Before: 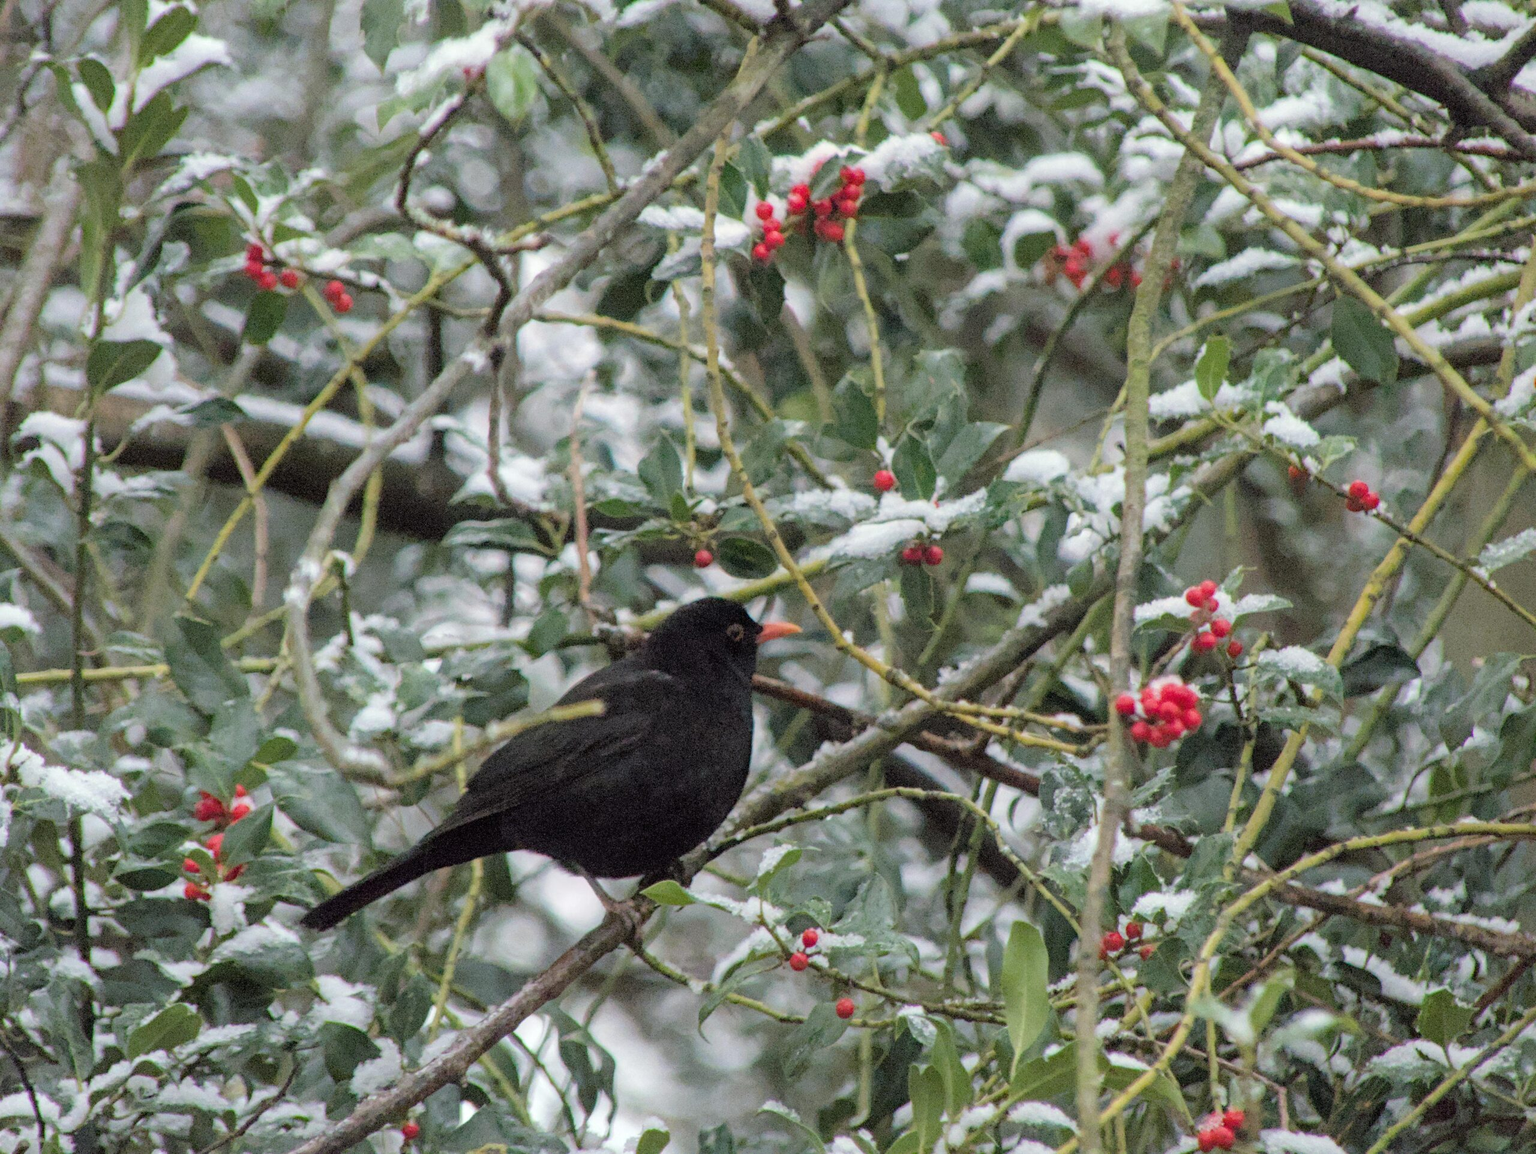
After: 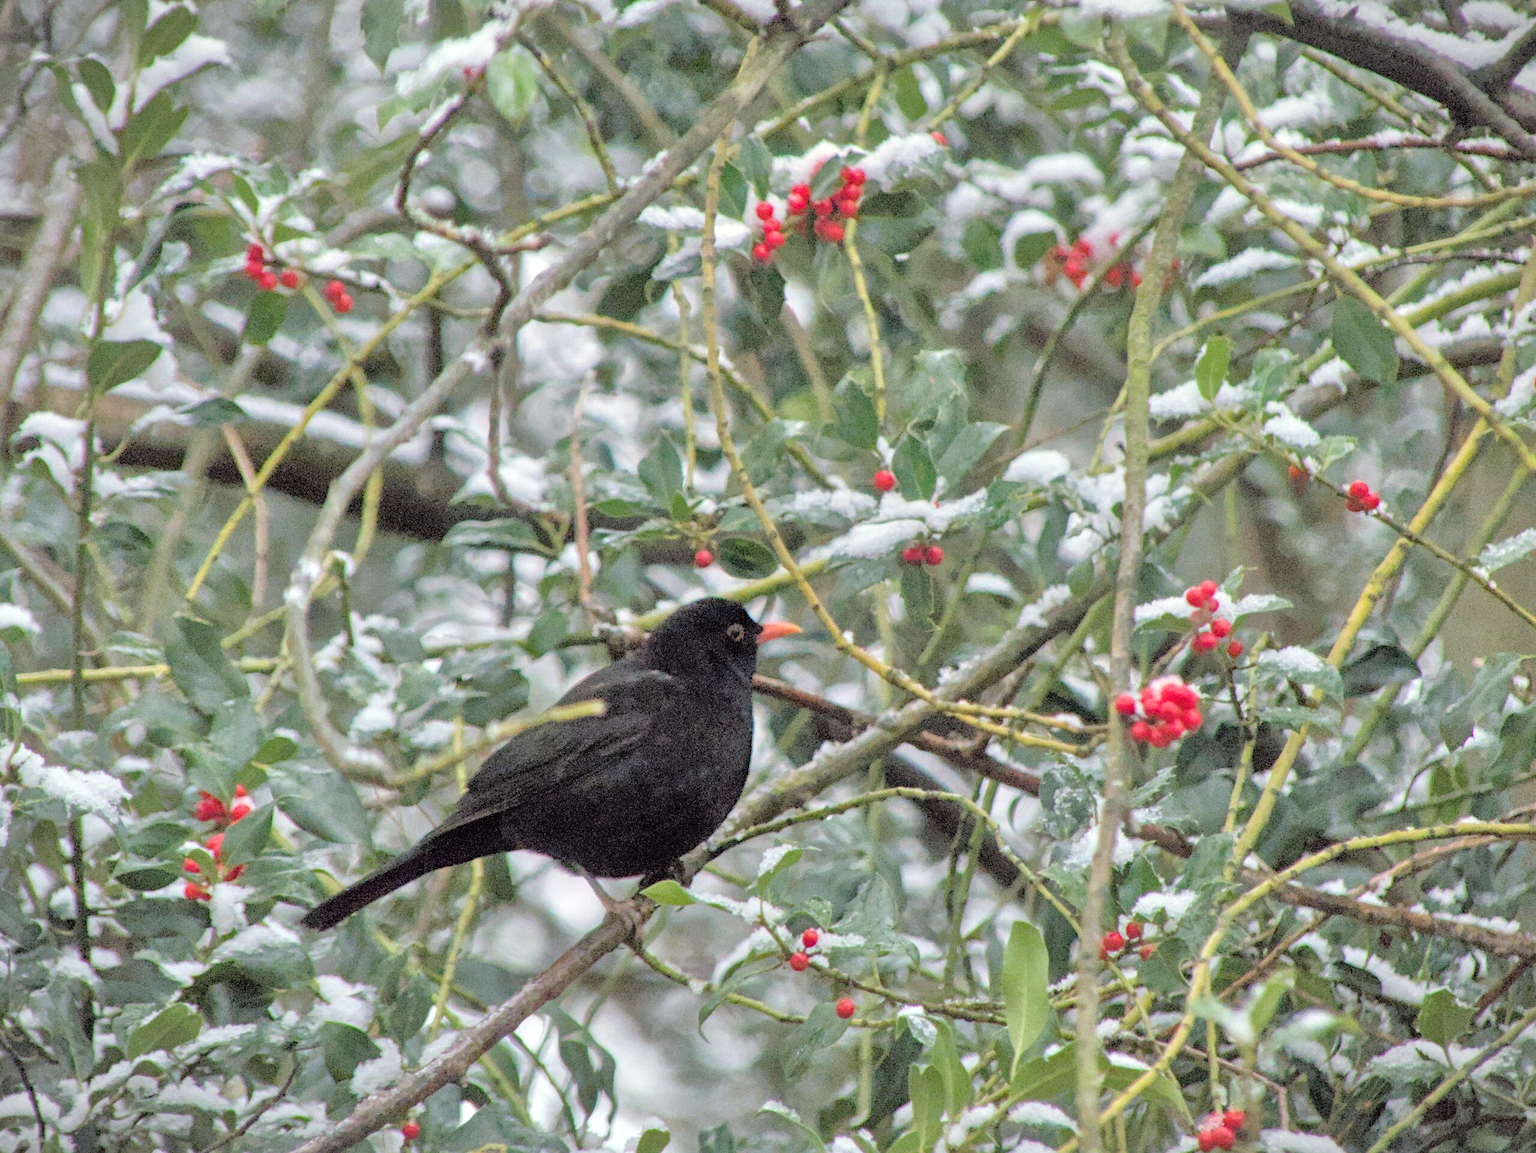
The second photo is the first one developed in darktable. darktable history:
tone equalizer: -7 EV 0.15 EV, -6 EV 0.6 EV, -5 EV 1.15 EV, -4 EV 1.33 EV, -3 EV 1.15 EV, -2 EV 0.6 EV, -1 EV 0.15 EV, mask exposure compensation -0.5 EV
vignetting: fall-off start 100%, fall-off radius 64.94%, automatic ratio true, unbound false
